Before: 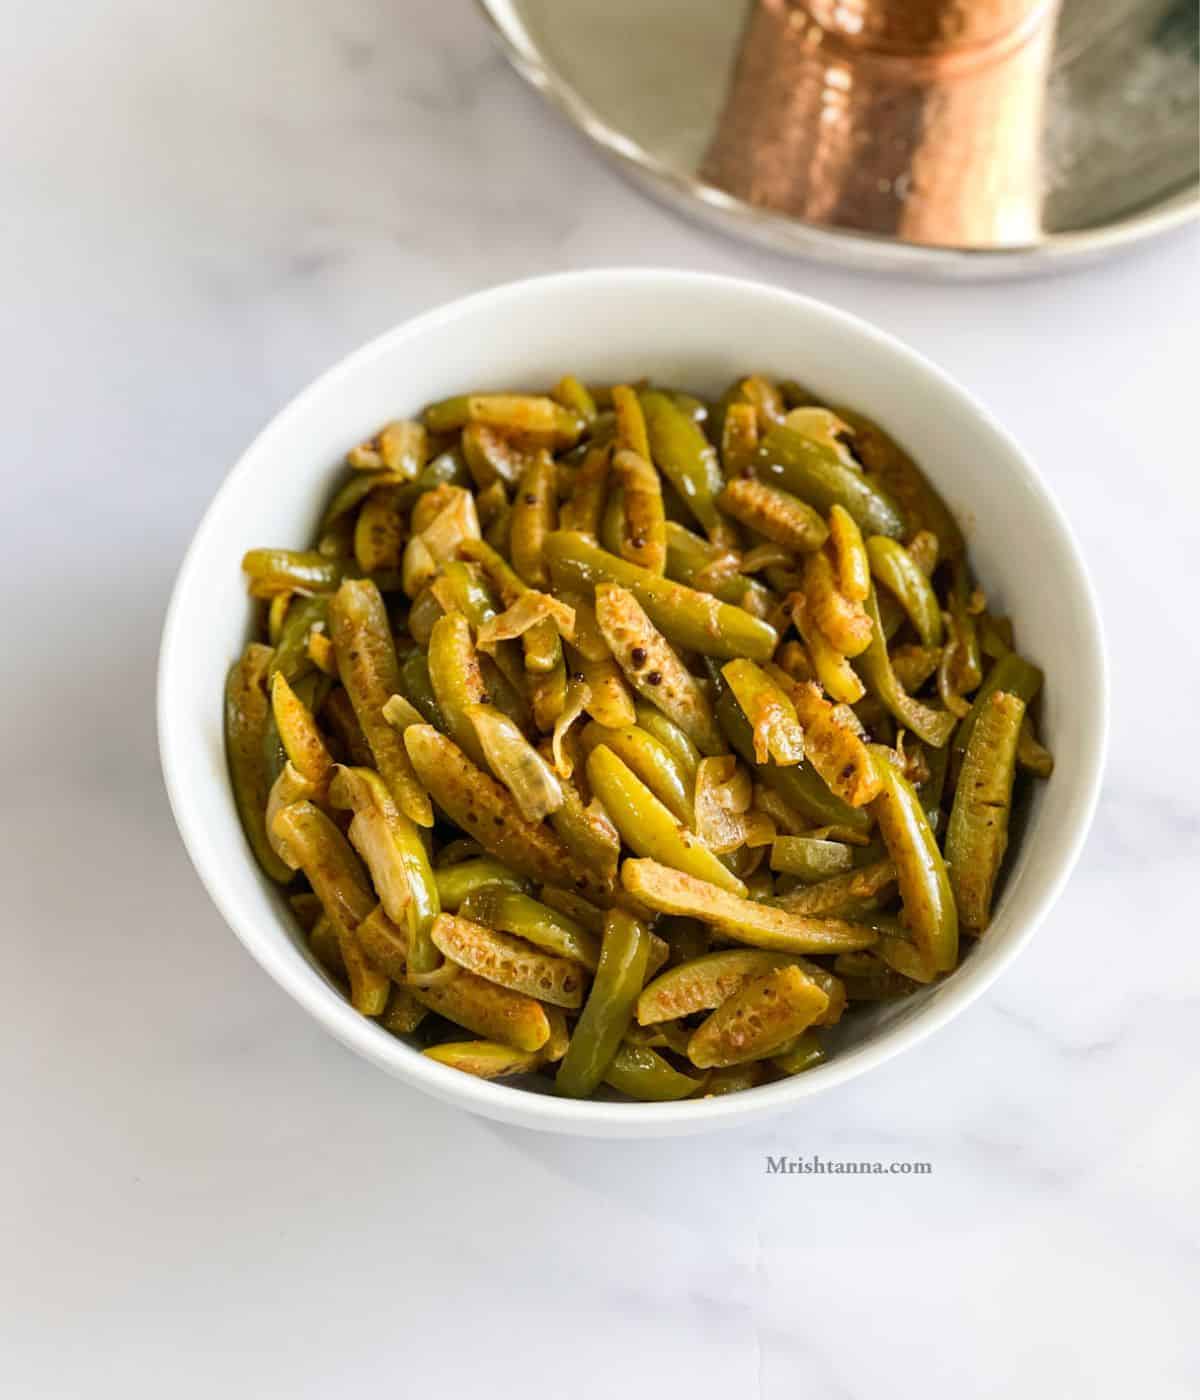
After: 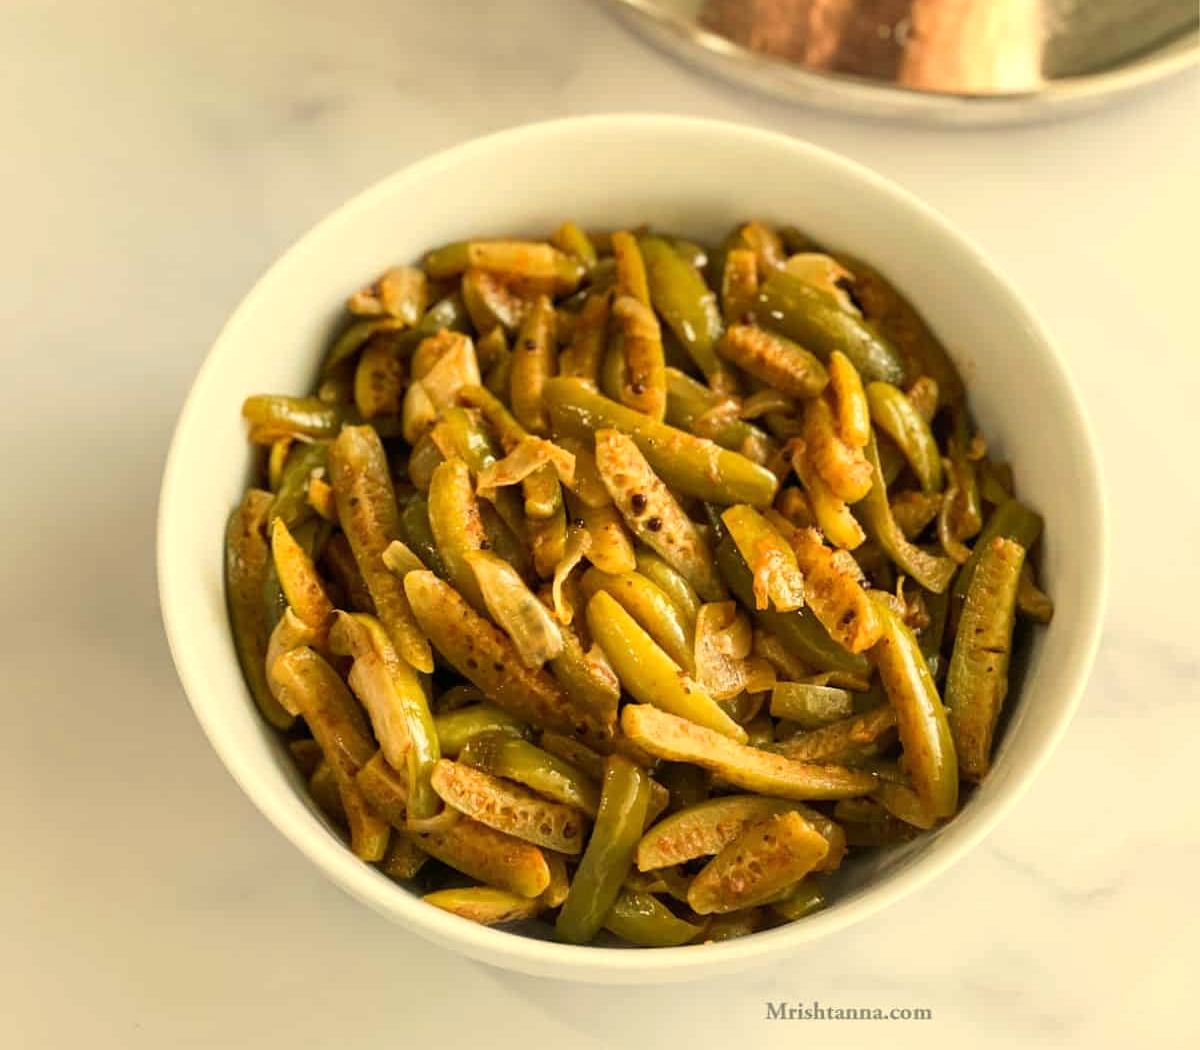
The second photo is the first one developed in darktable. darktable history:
white balance: red 1.08, blue 0.791
crop: top 11.038%, bottom 13.962%
